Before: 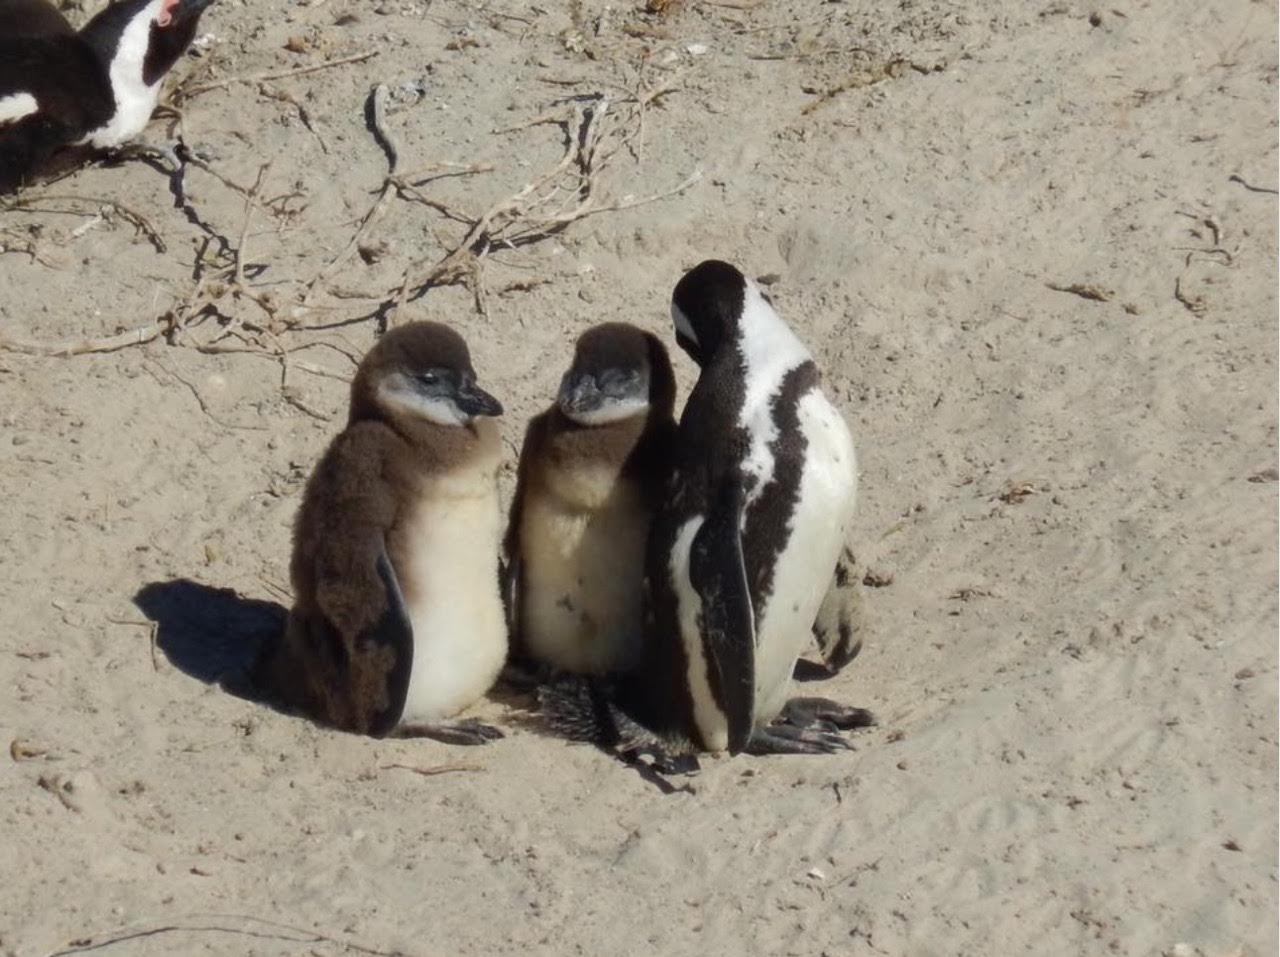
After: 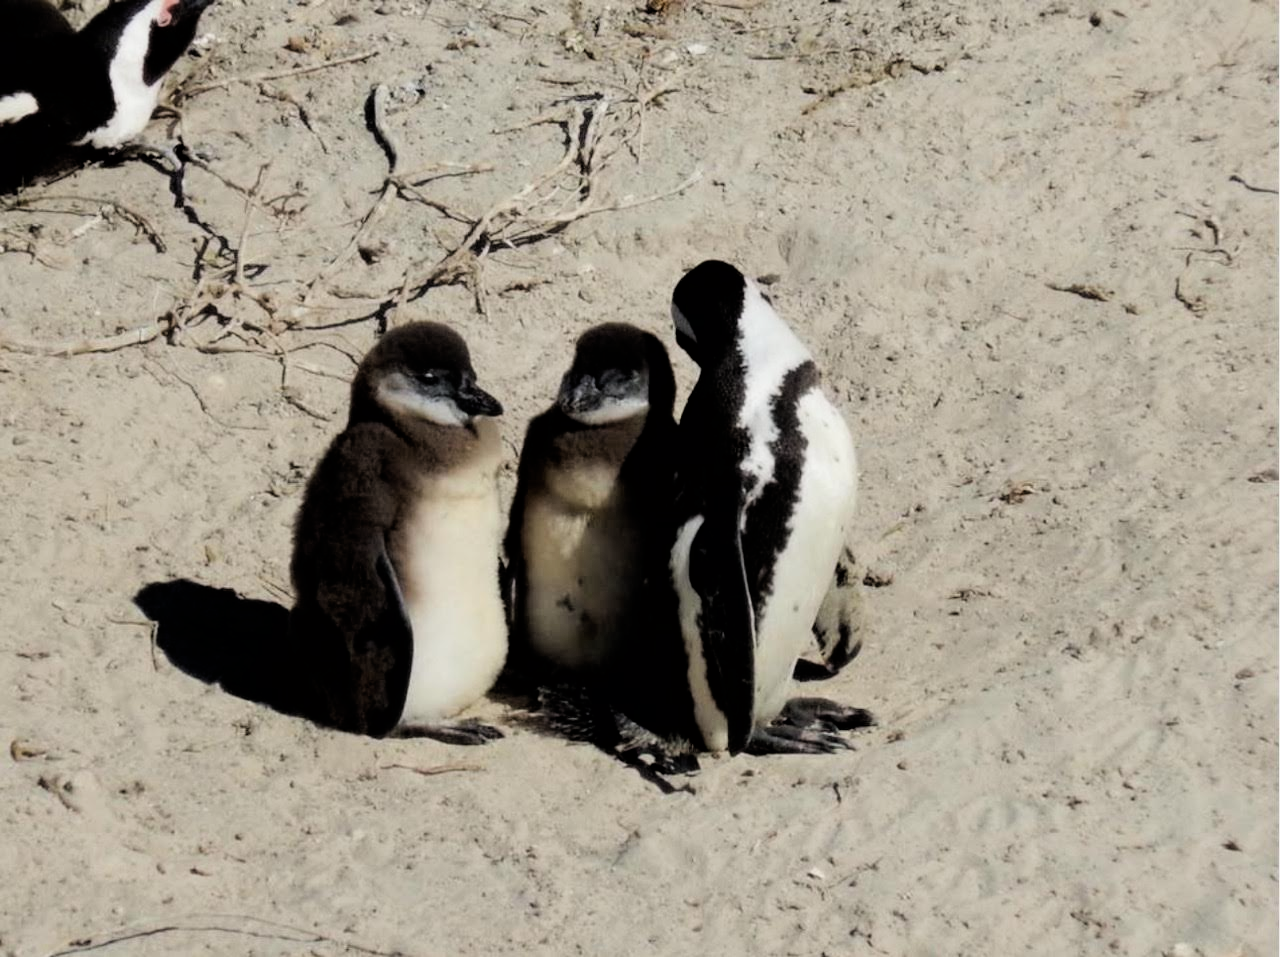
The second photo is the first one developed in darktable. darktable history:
filmic rgb: black relative exposure -4 EV, white relative exposure 3 EV, hardness 3.02, contrast 1.4
vibrance: on, module defaults
